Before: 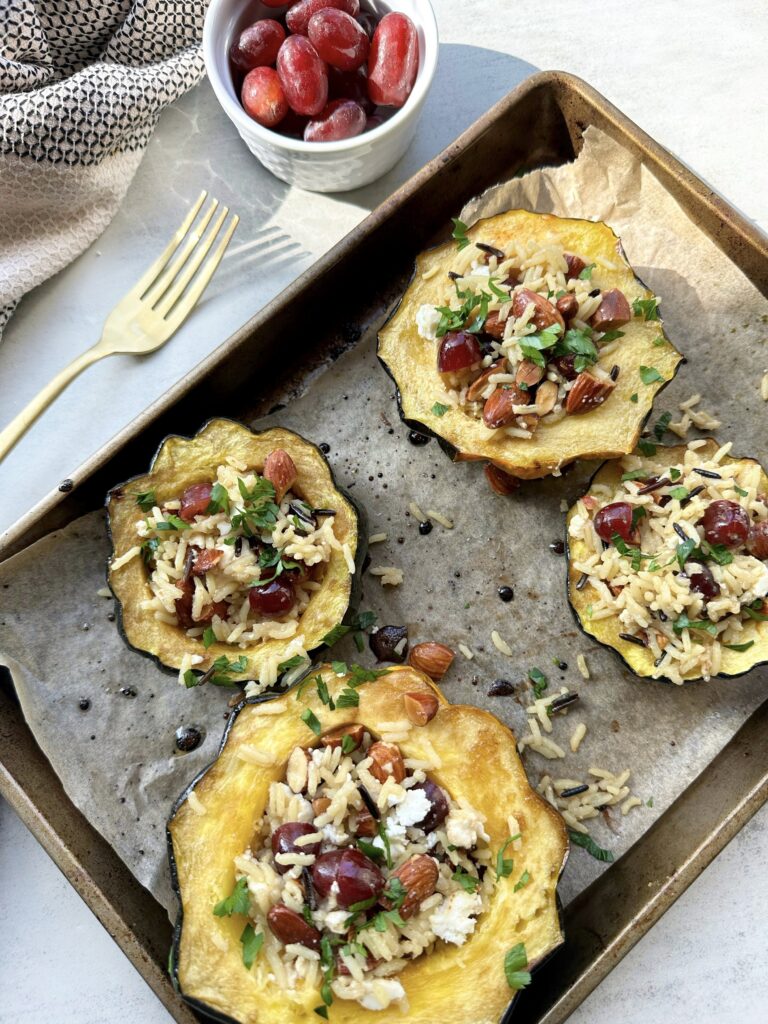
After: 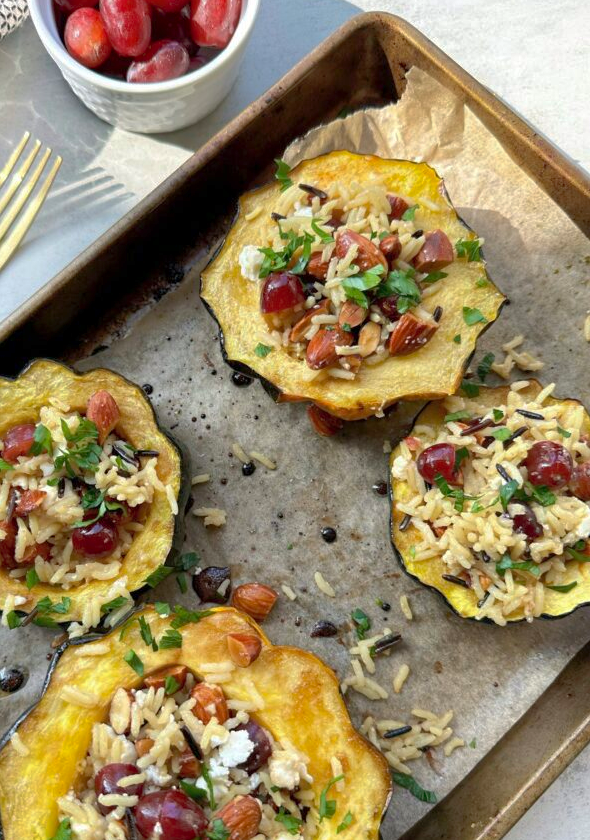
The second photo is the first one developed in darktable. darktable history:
shadows and highlights: on, module defaults
crop: left 23.095%, top 5.827%, bottom 11.854%
base curve: exposure shift 0, preserve colors none
